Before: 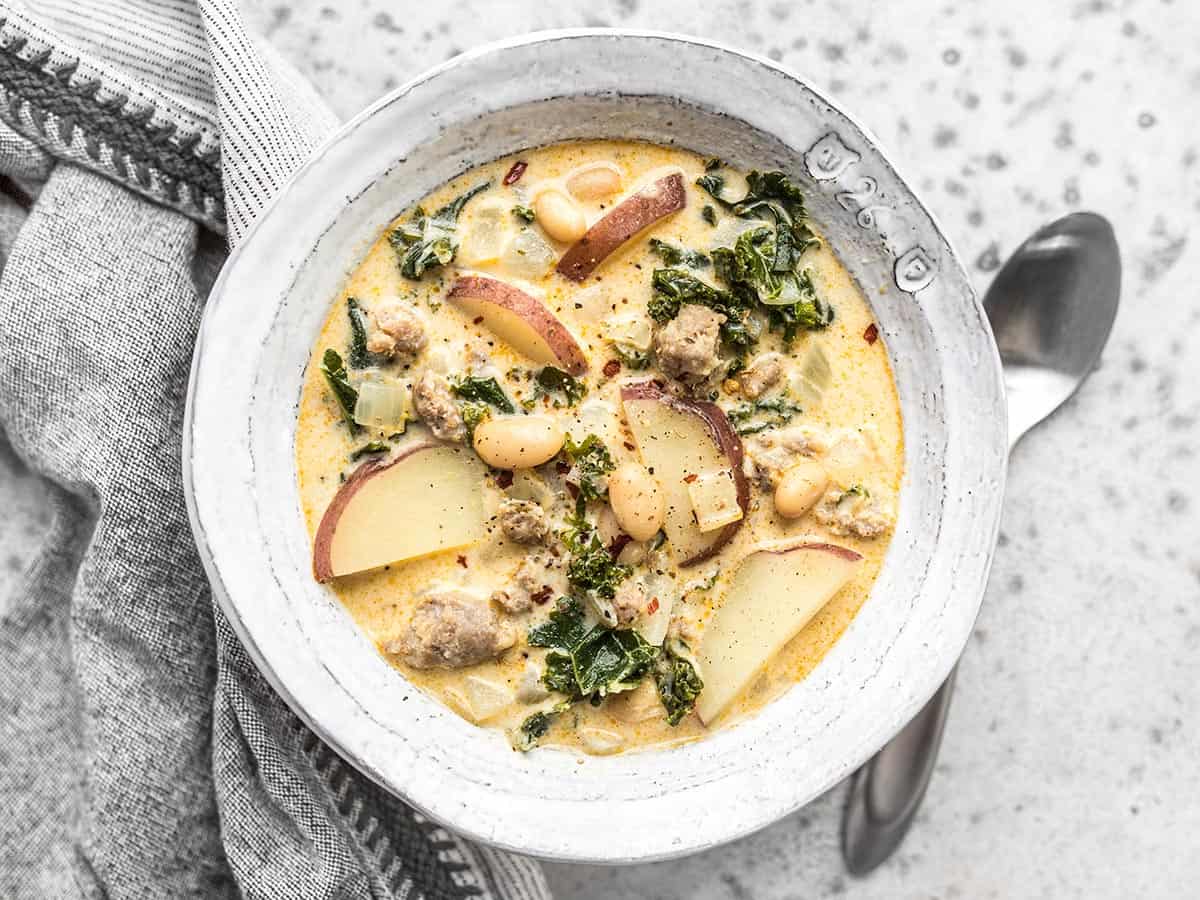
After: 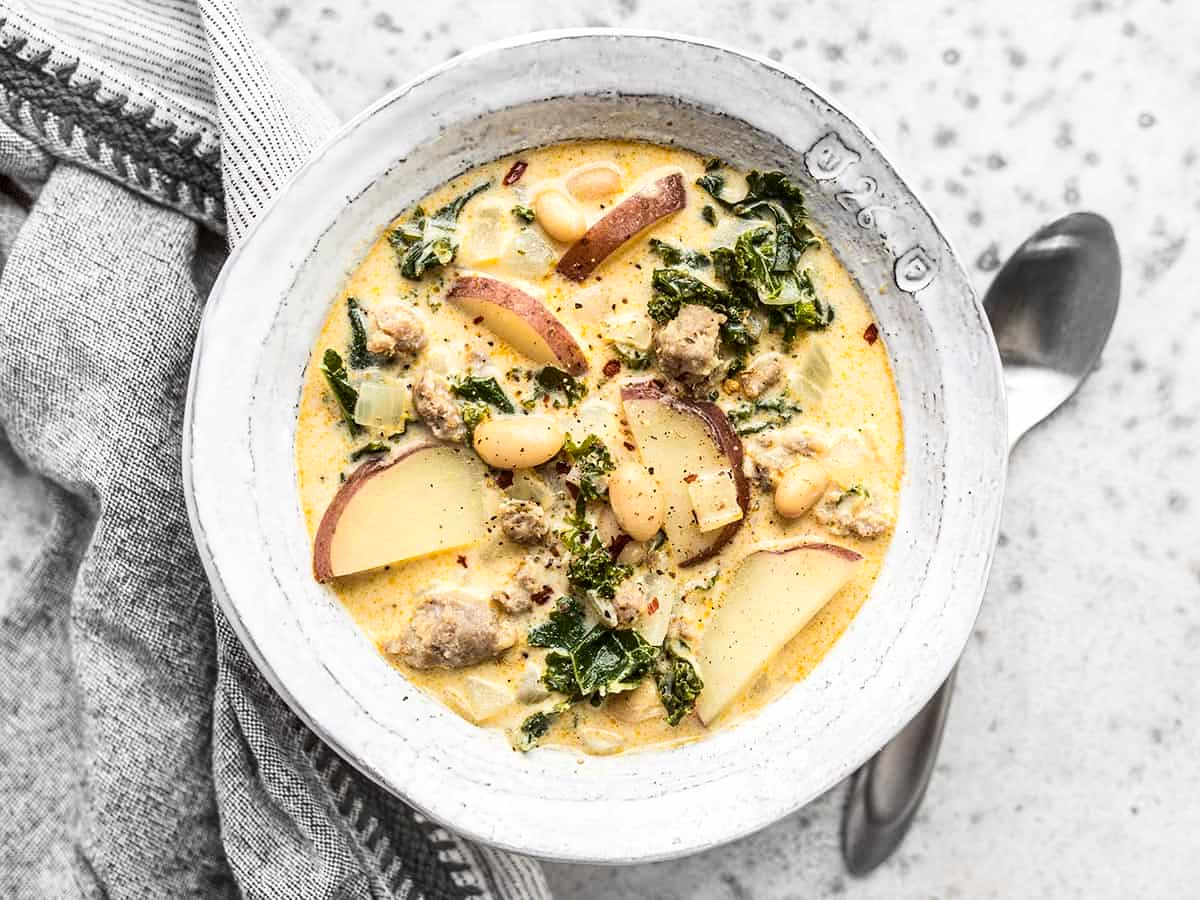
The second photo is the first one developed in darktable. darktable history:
contrast brightness saturation: contrast 0.149, brightness -0.007, saturation 0.099
color zones: curves: ch0 [(0.068, 0.464) (0.25, 0.5) (0.48, 0.508) (0.75, 0.536) (0.886, 0.476) (0.967, 0.456)]; ch1 [(0.066, 0.456) (0.25, 0.5) (0.616, 0.508) (0.746, 0.56) (0.934, 0.444)]
